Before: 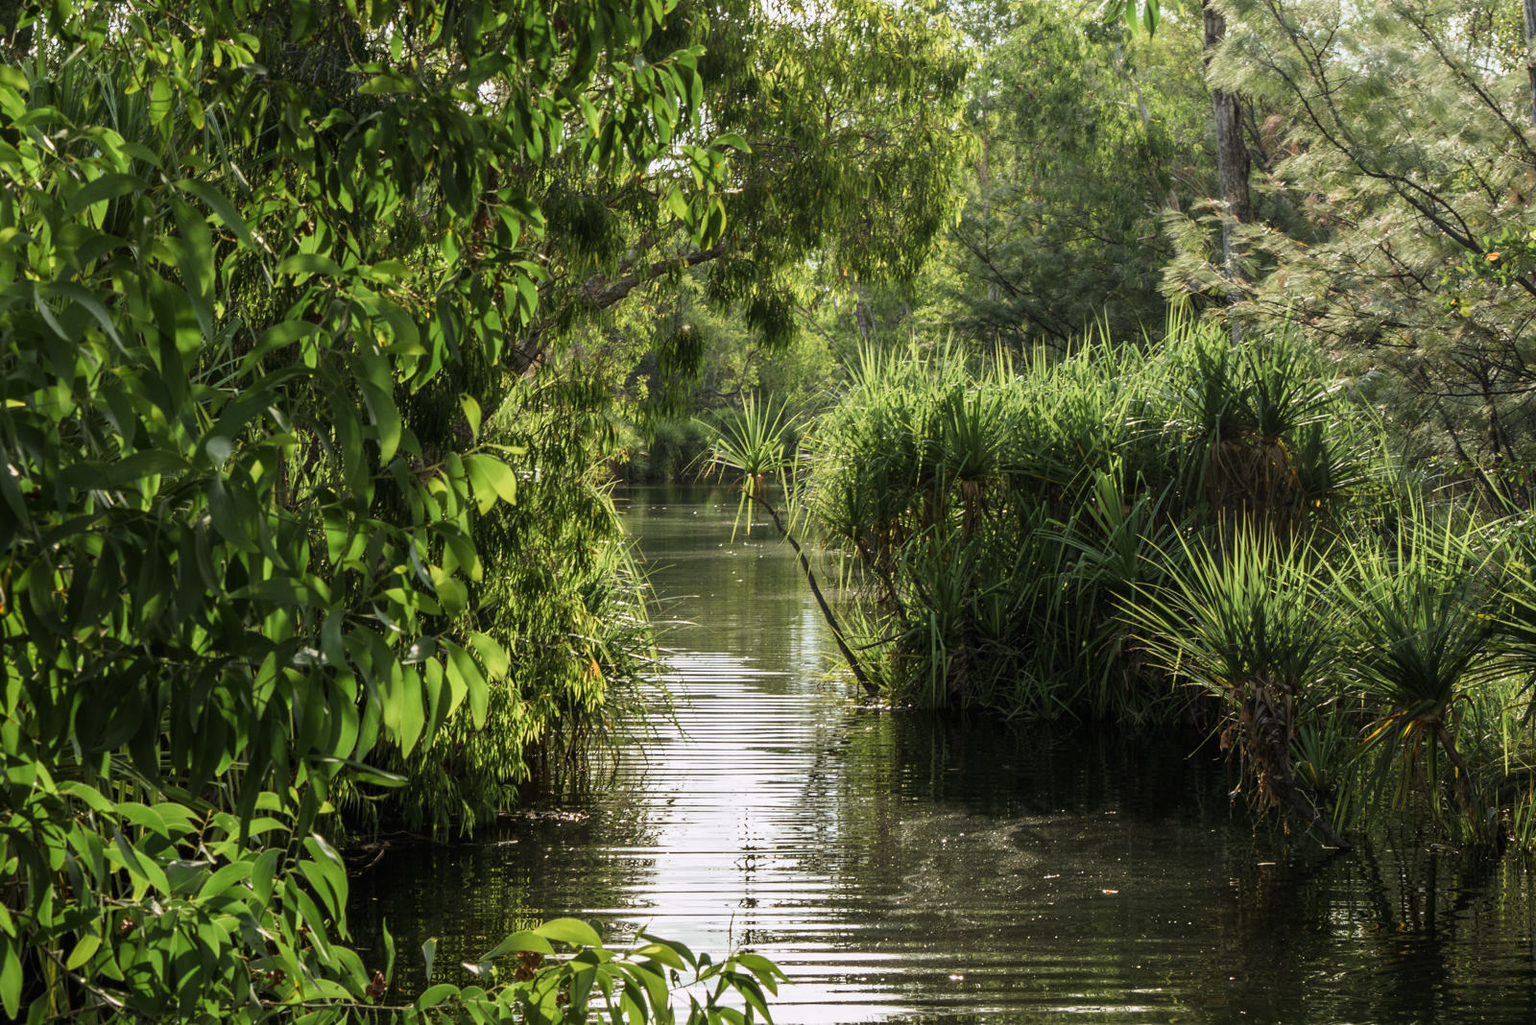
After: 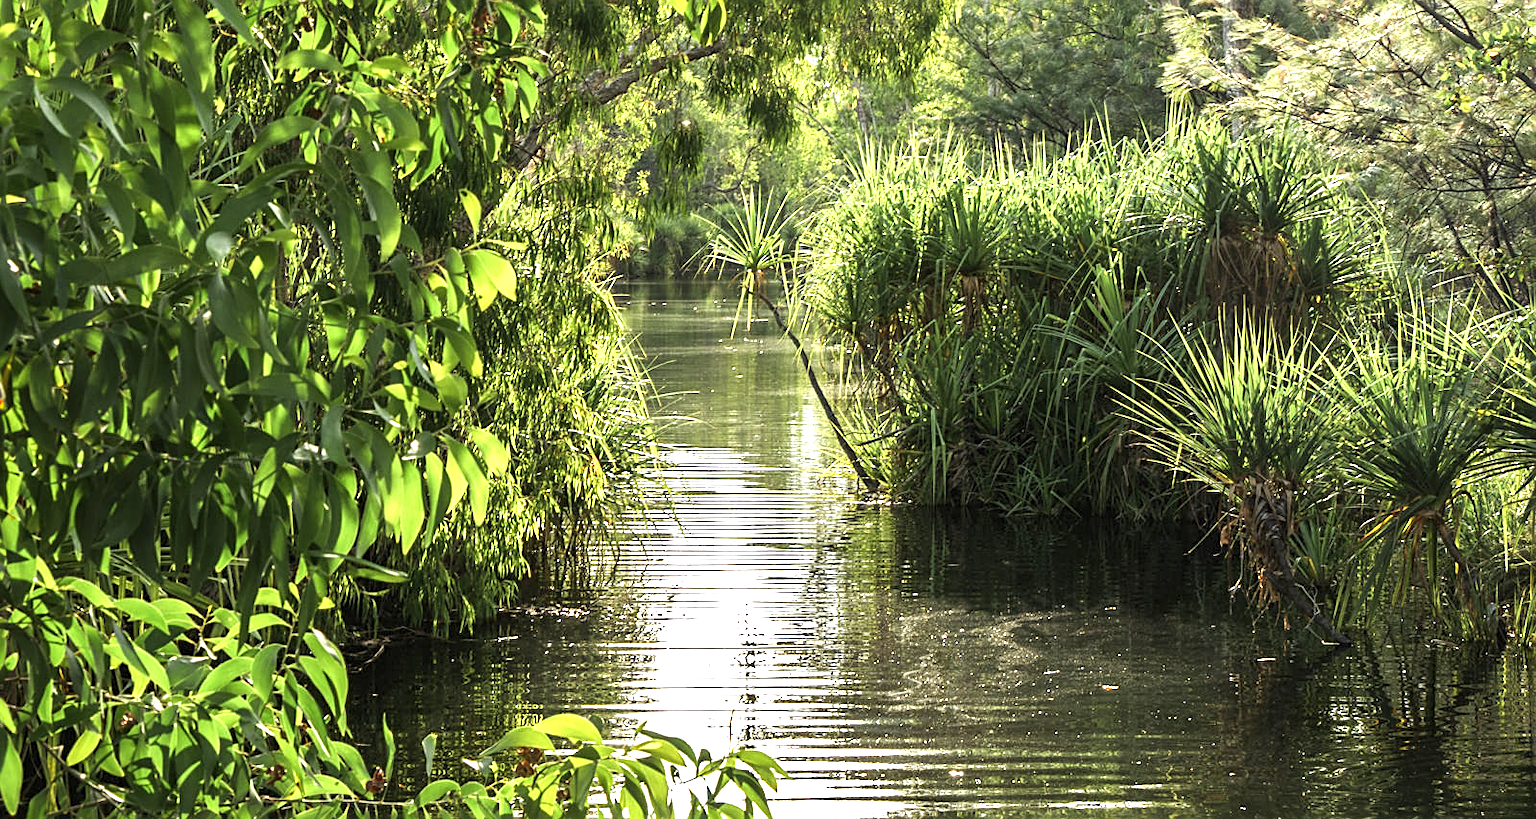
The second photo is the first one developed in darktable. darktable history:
sharpen: on, module defaults
crop and rotate: top 19.998%
exposure: black level correction 0, exposure 1.3 EV, compensate exposure bias true, compensate highlight preservation false
